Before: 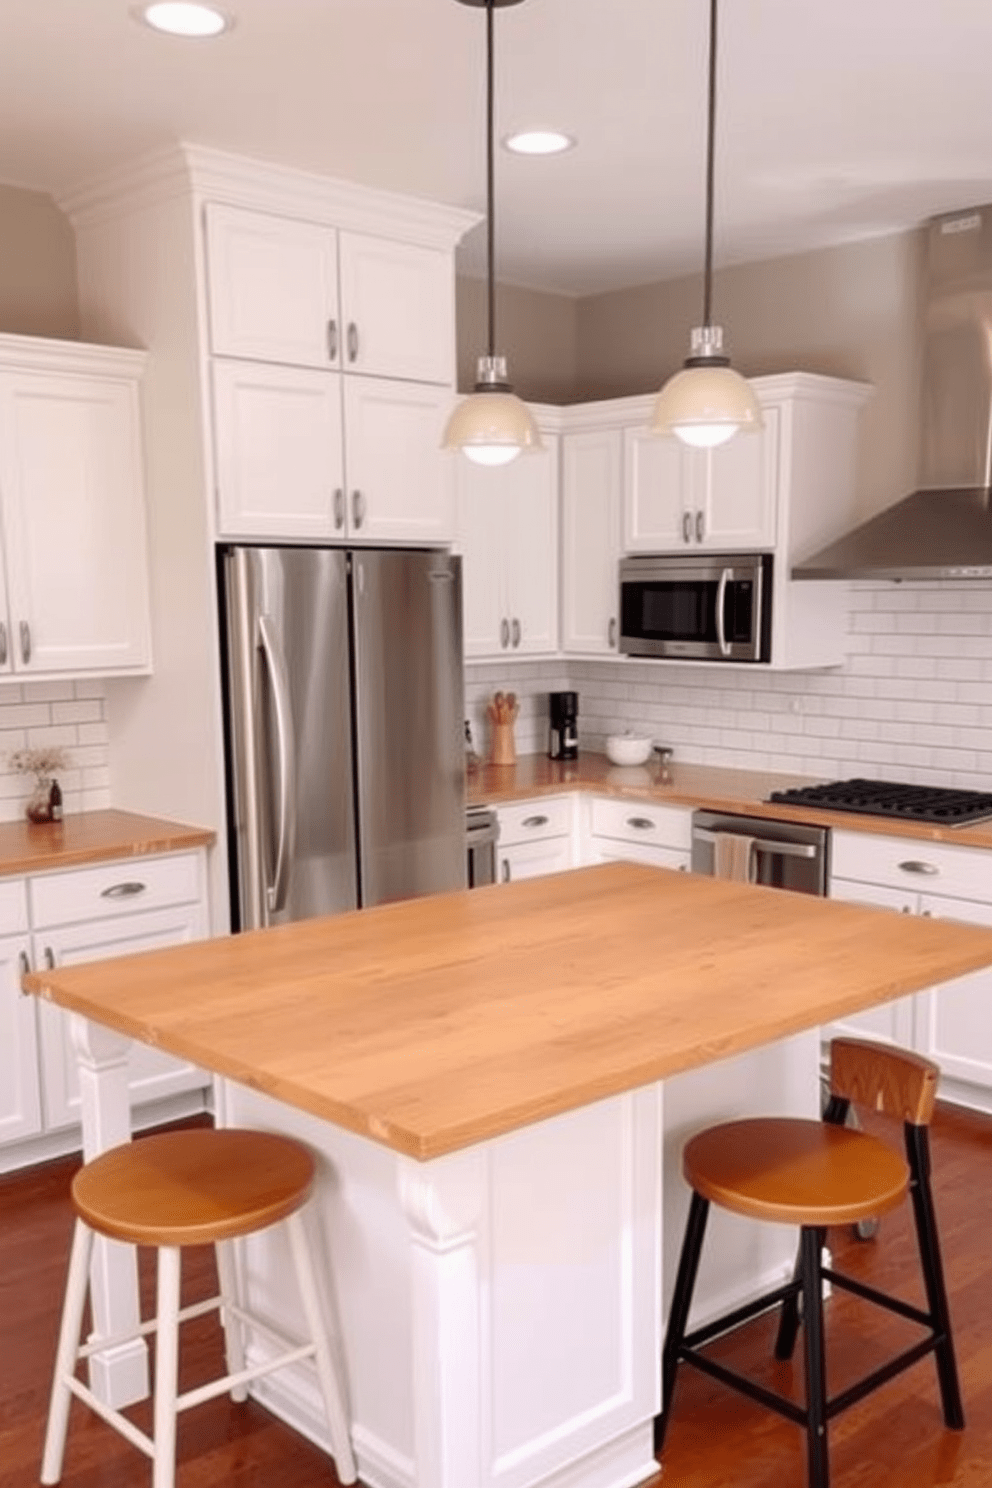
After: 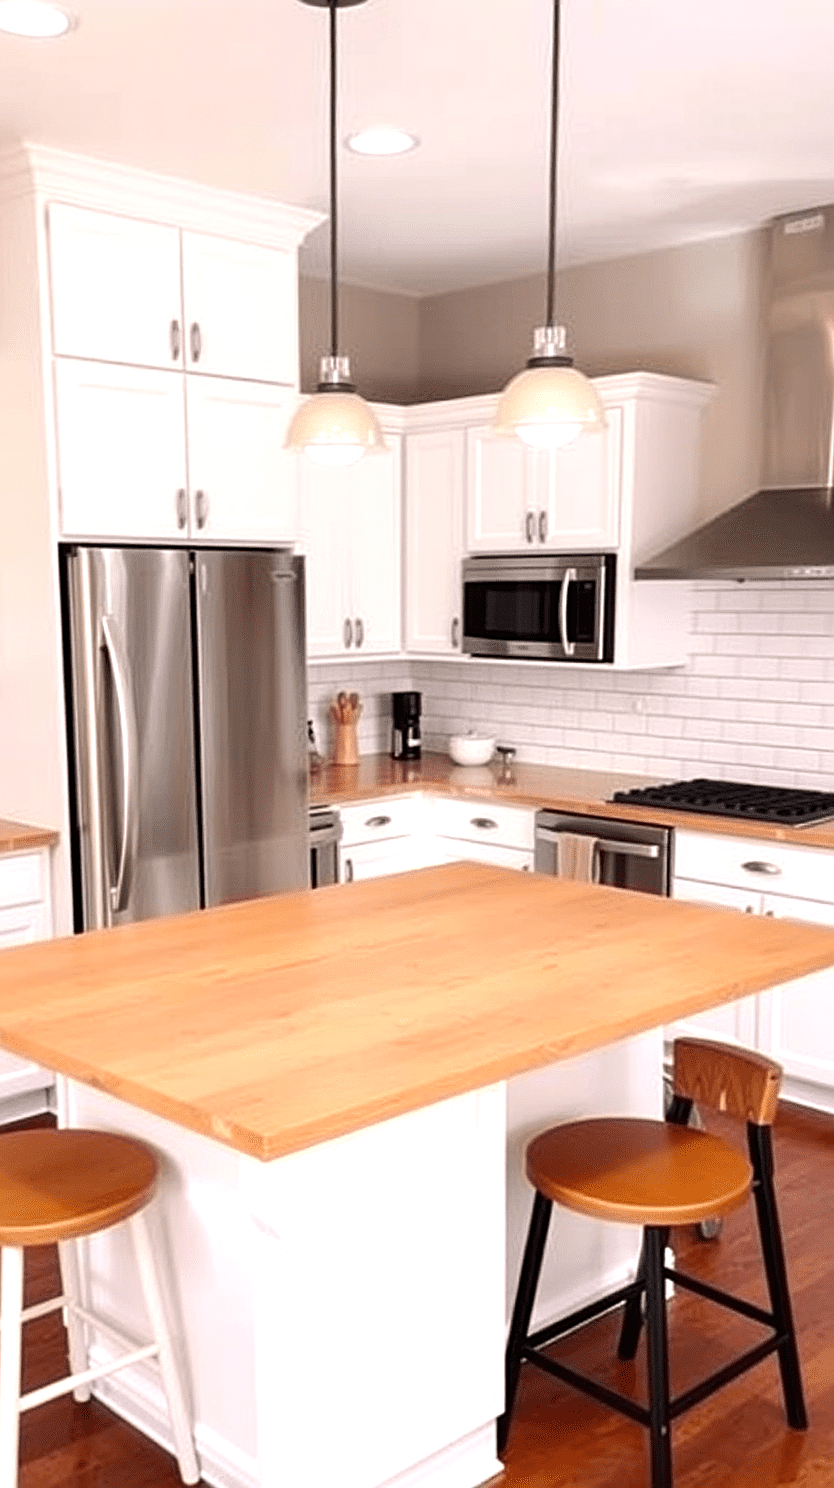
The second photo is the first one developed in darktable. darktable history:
tone equalizer: -8 EV -0.389 EV, -7 EV -0.423 EV, -6 EV -0.321 EV, -5 EV -0.232 EV, -3 EV 0.254 EV, -2 EV 0.343 EV, -1 EV 0.408 EV, +0 EV 0.412 EV, edges refinement/feathering 500, mask exposure compensation -1.57 EV, preserve details no
sharpen: on, module defaults
exposure: exposure 0.187 EV, compensate exposure bias true, compensate highlight preservation false
crop: left 15.907%
